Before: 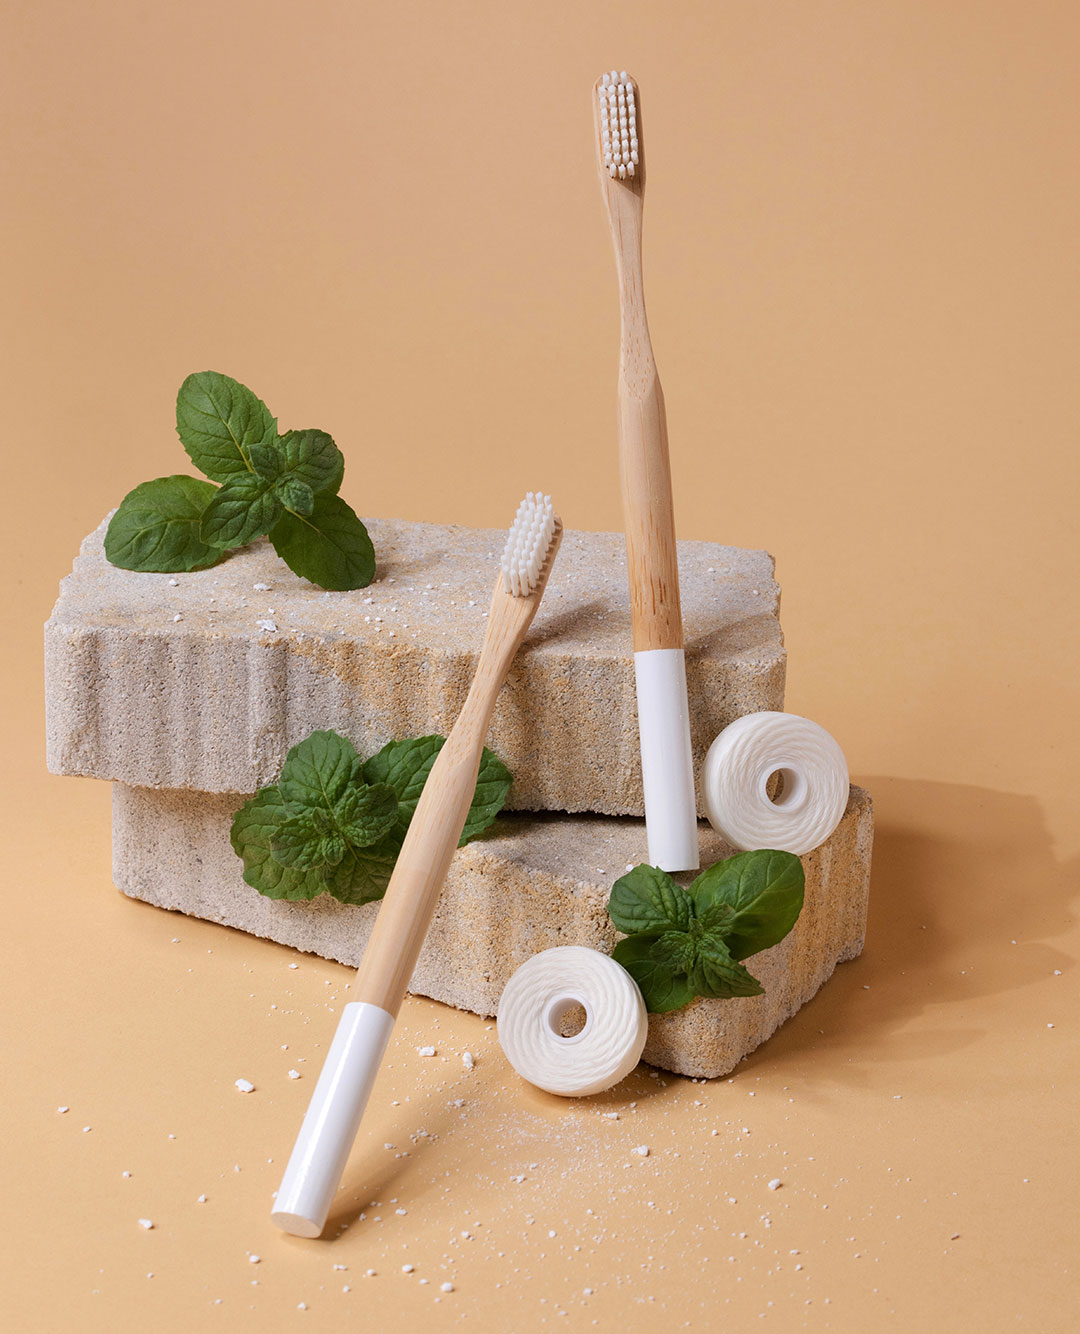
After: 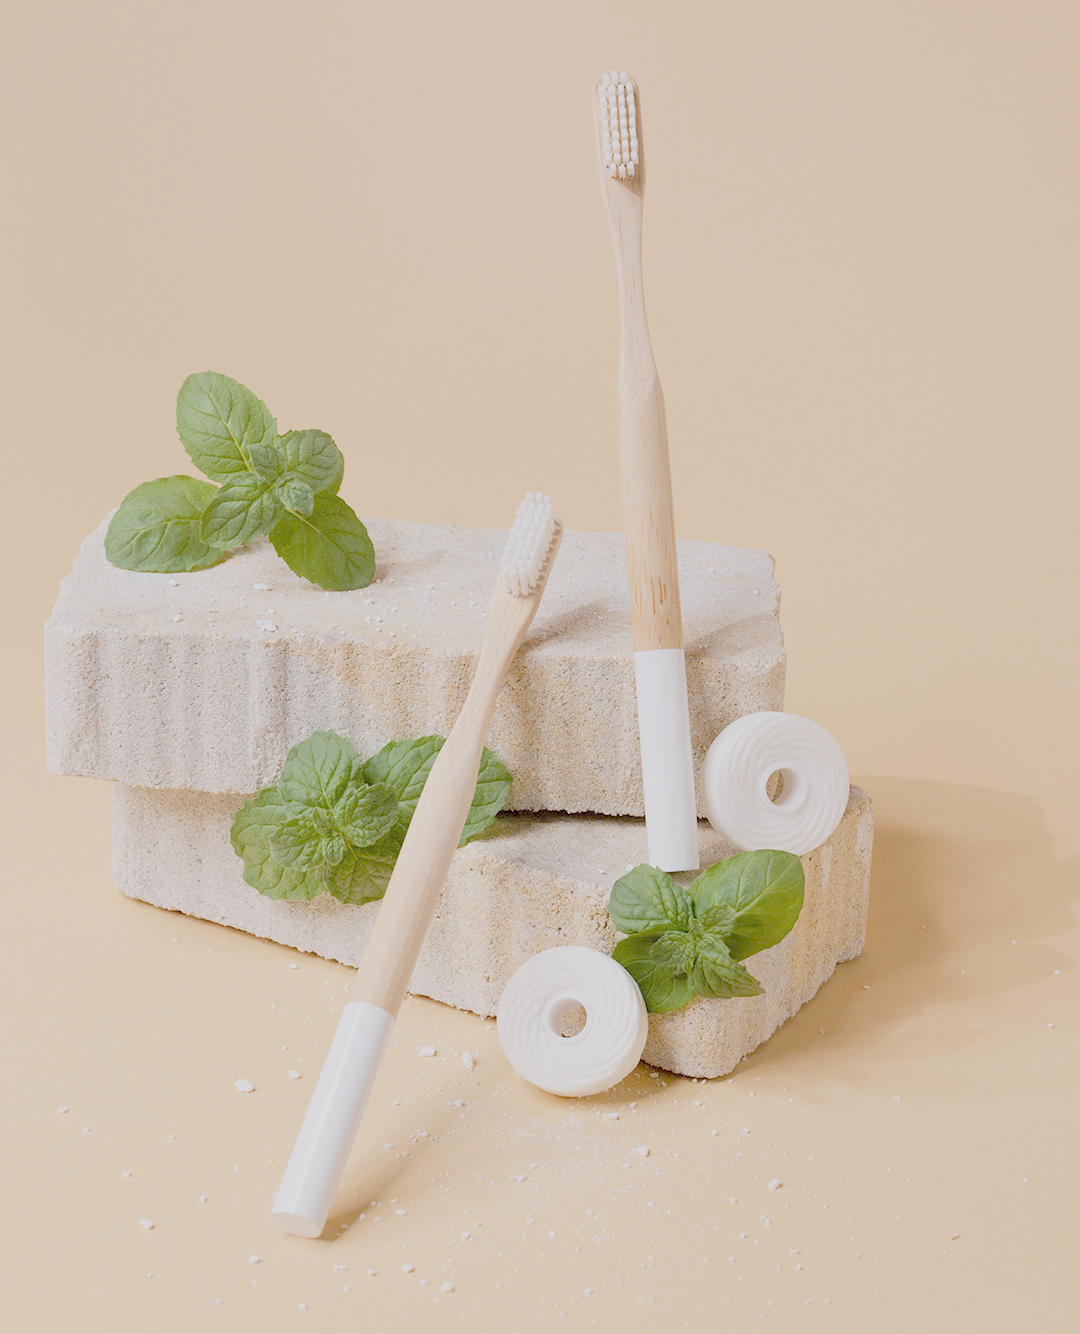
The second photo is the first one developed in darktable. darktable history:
filmic rgb: white relative exposure 3.85 EV, hardness 4.3
rotate and perspective: crop left 0, crop top 0
